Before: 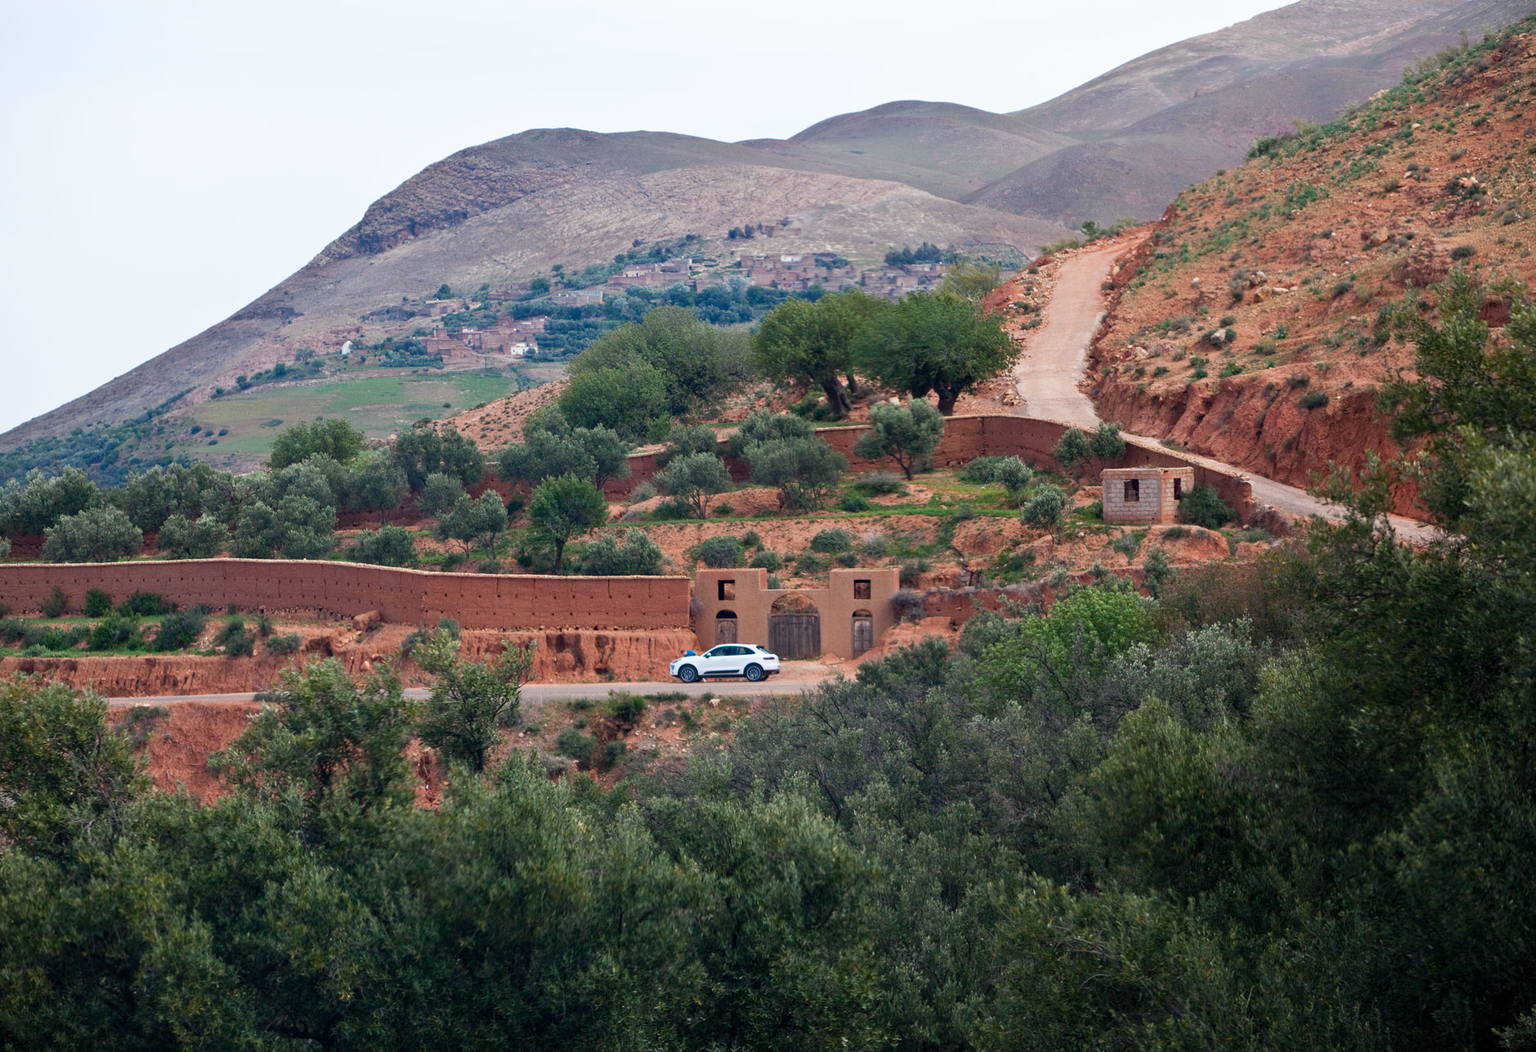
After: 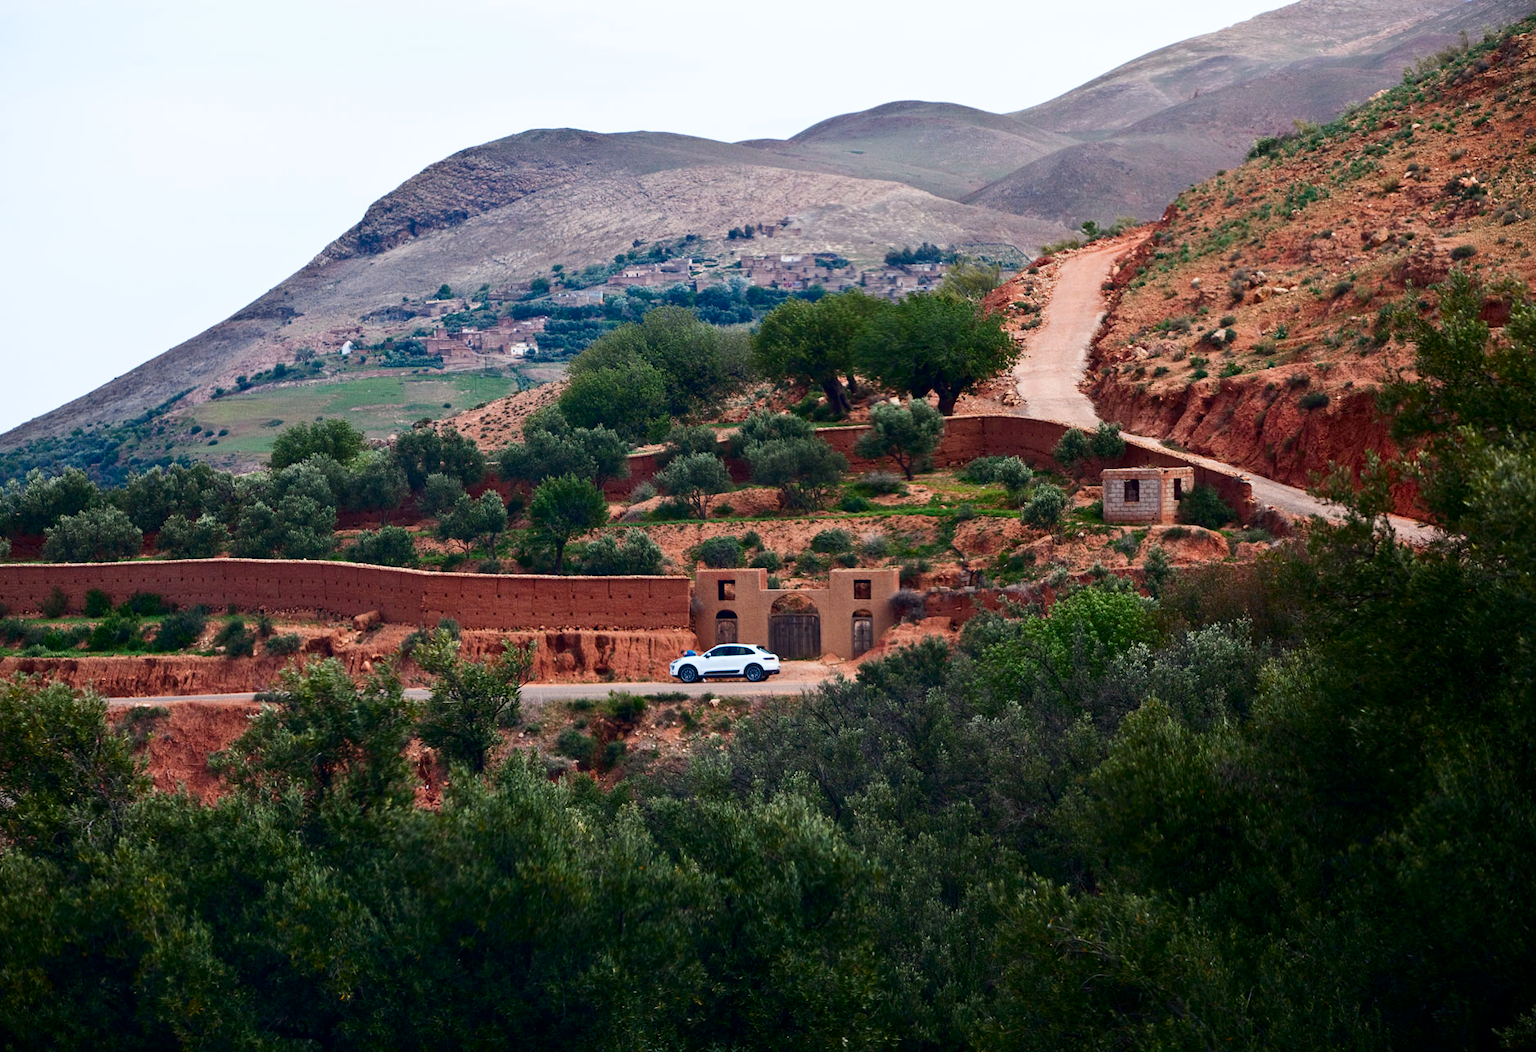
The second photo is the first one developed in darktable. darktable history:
contrast brightness saturation: contrast 0.208, brightness -0.107, saturation 0.213
